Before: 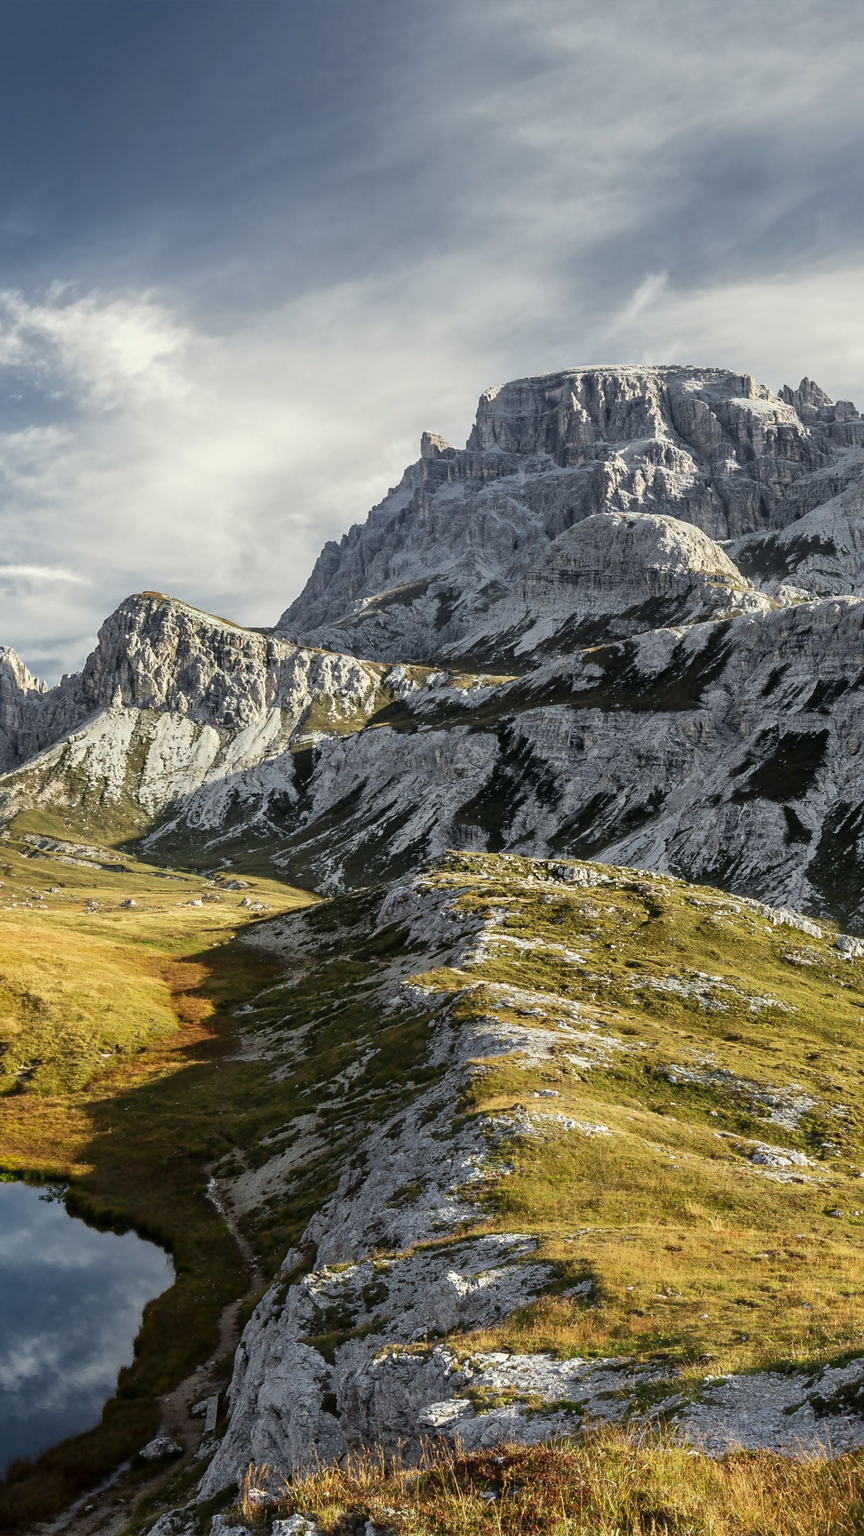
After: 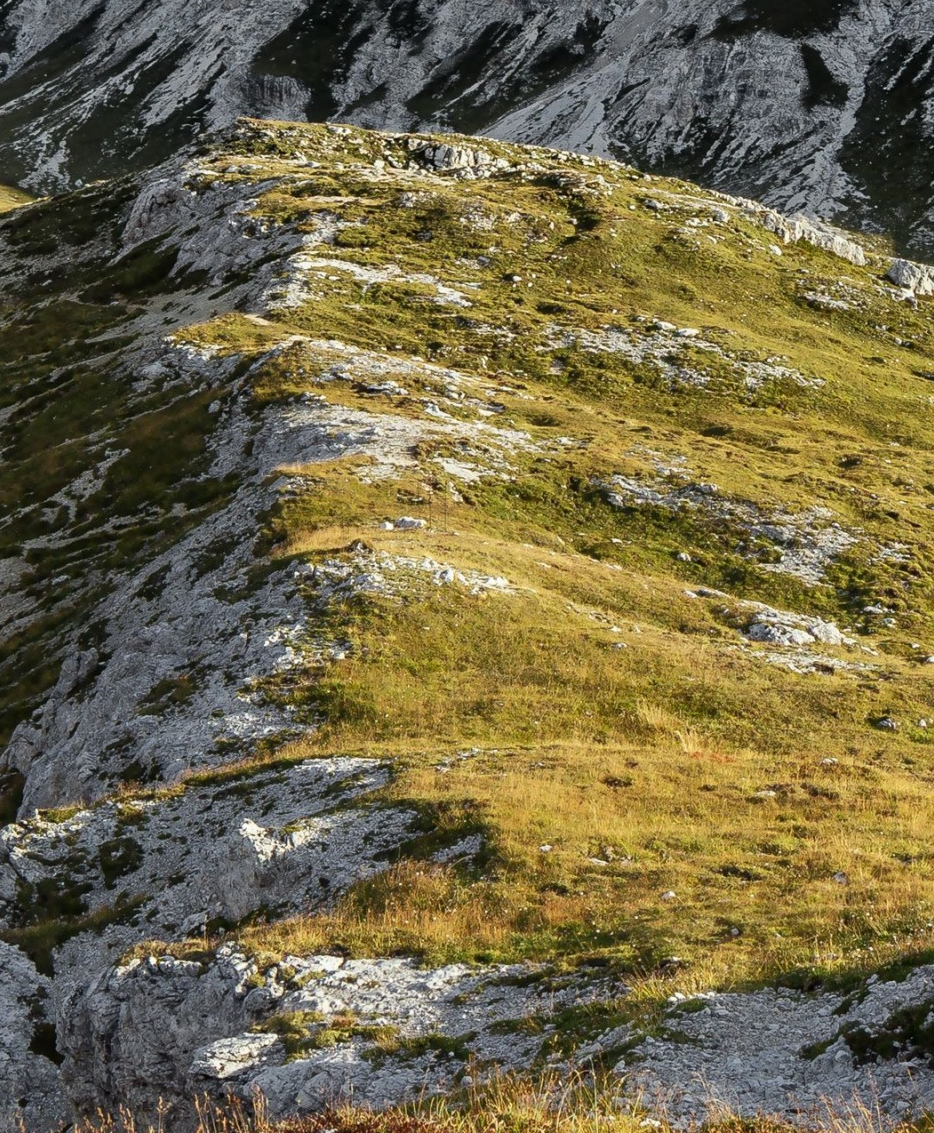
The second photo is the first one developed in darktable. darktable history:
crop and rotate: left 35.113%, top 50.744%, bottom 4.963%
